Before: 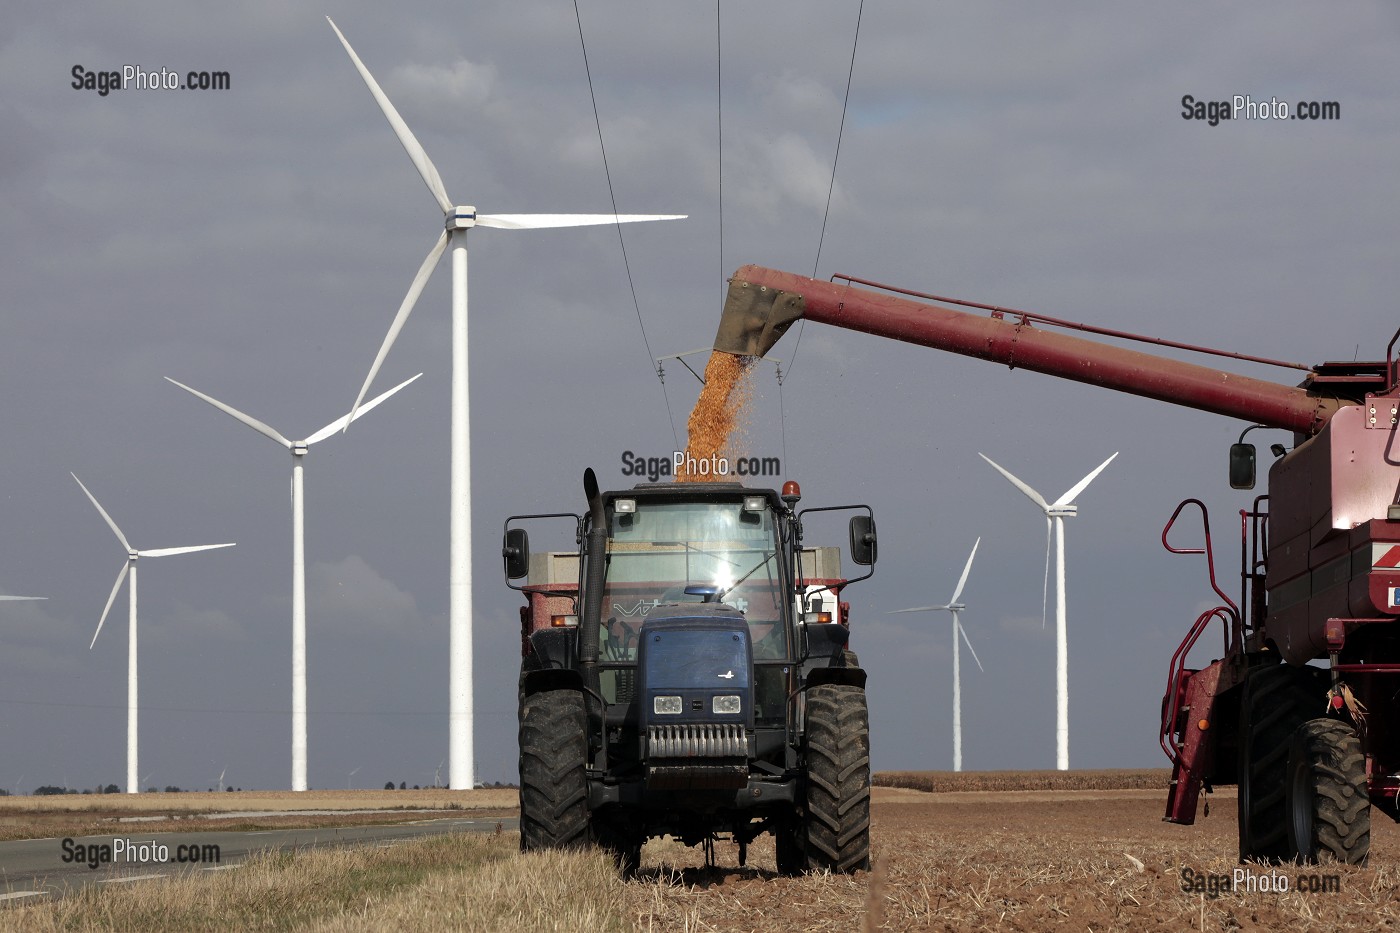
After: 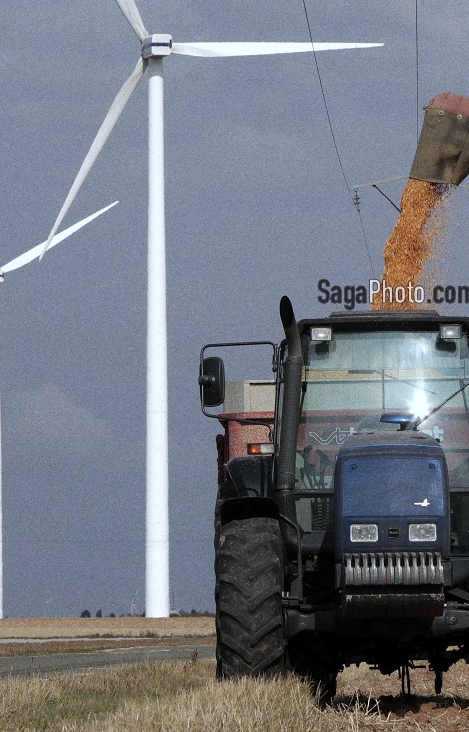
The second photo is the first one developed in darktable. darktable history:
grain: coarseness 0.09 ISO
crop and rotate: left 21.77%, top 18.528%, right 44.676%, bottom 2.997%
white balance: red 0.954, blue 1.079
